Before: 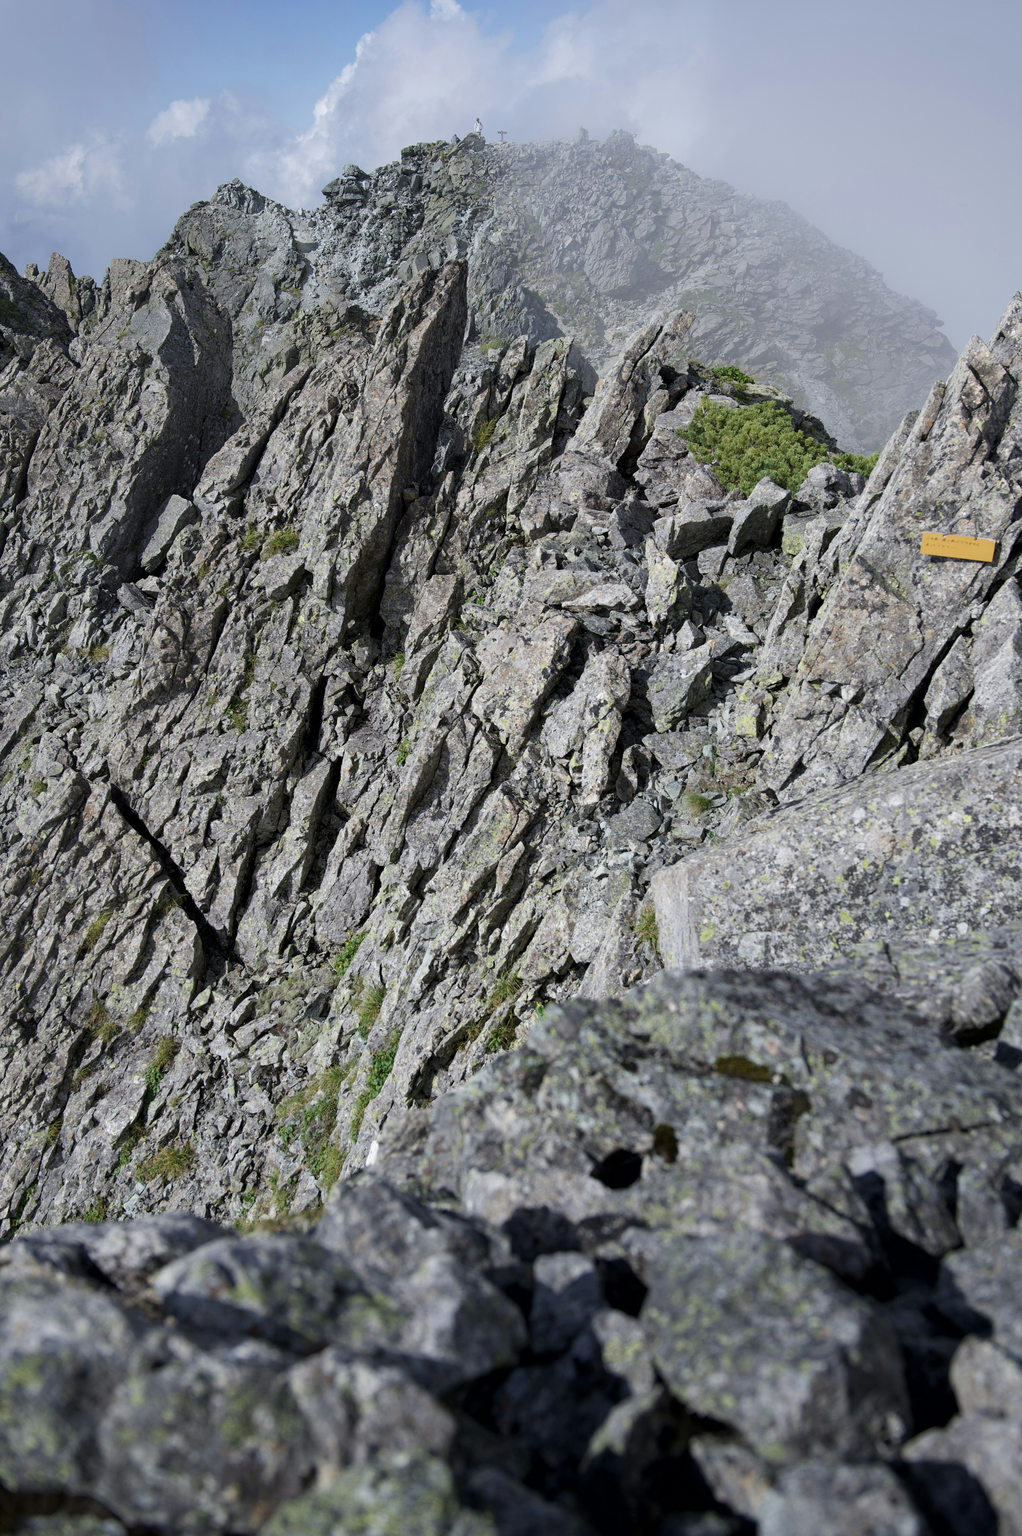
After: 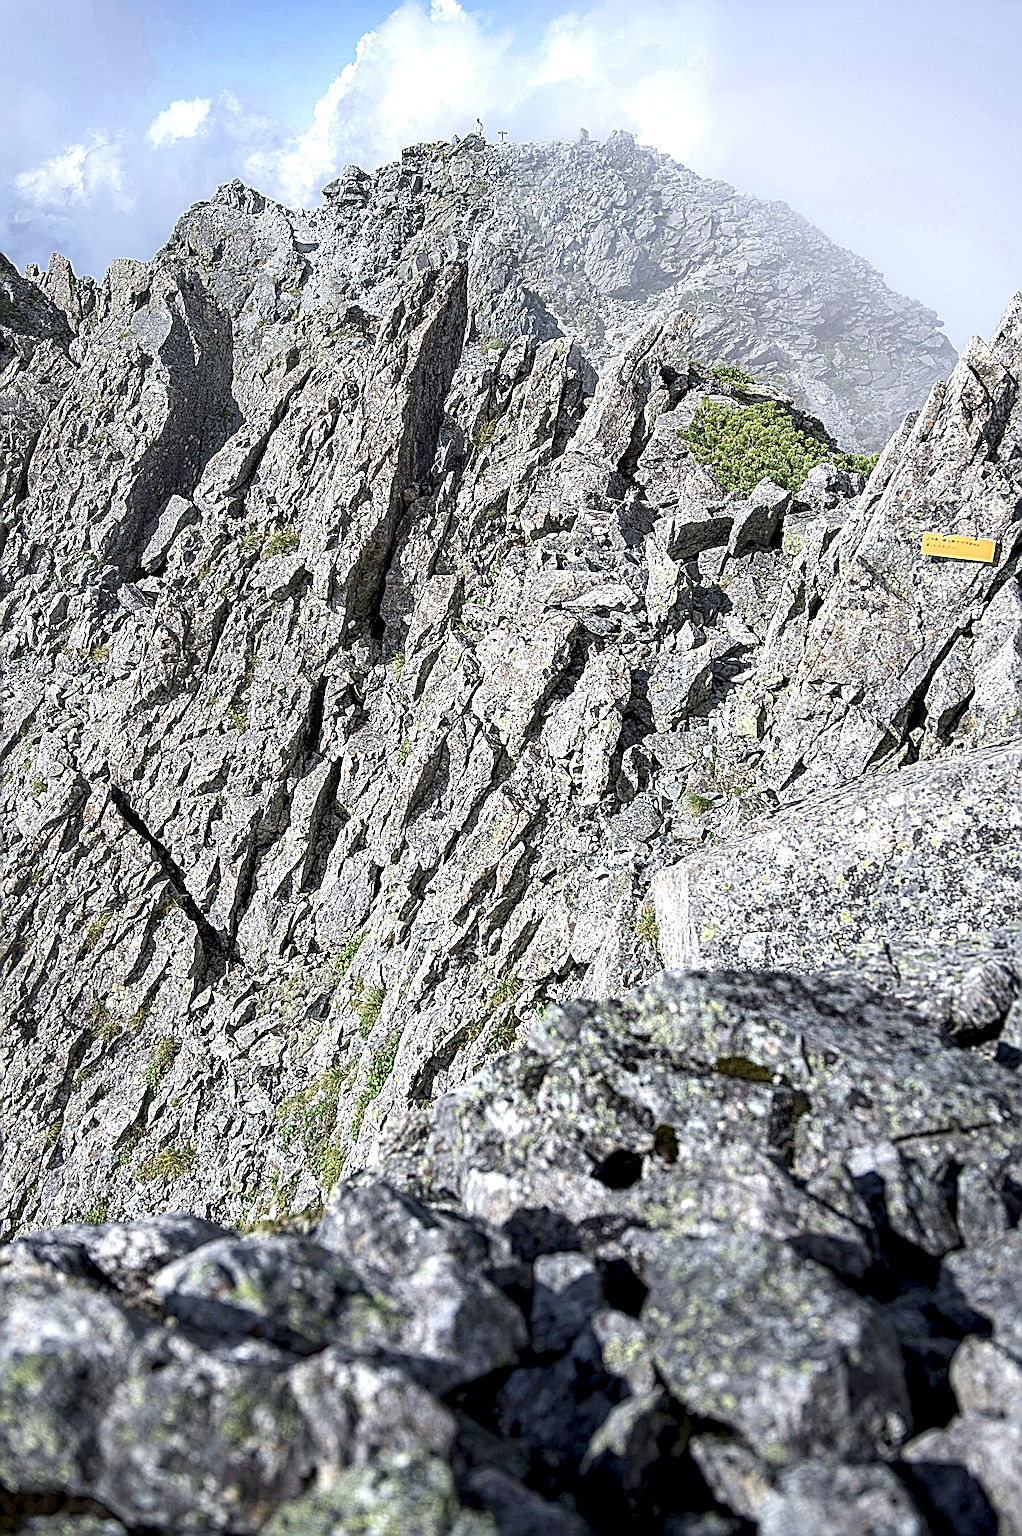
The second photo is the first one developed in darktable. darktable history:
tone equalizer: -8 EV 0.258 EV, -7 EV 0.412 EV, -6 EV 0.428 EV, -5 EV 0.223 EV, -3 EV -0.26 EV, -2 EV -0.393 EV, -1 EV -0.437 EV, +0 EV -0.248 EV
sharpen: radius 6.265, amount 1.817, threshold 0.128
local contrast: detail 150%
exposure: black level correction 0.001, exposure 1.054 EV, compensate highlight preservation false
